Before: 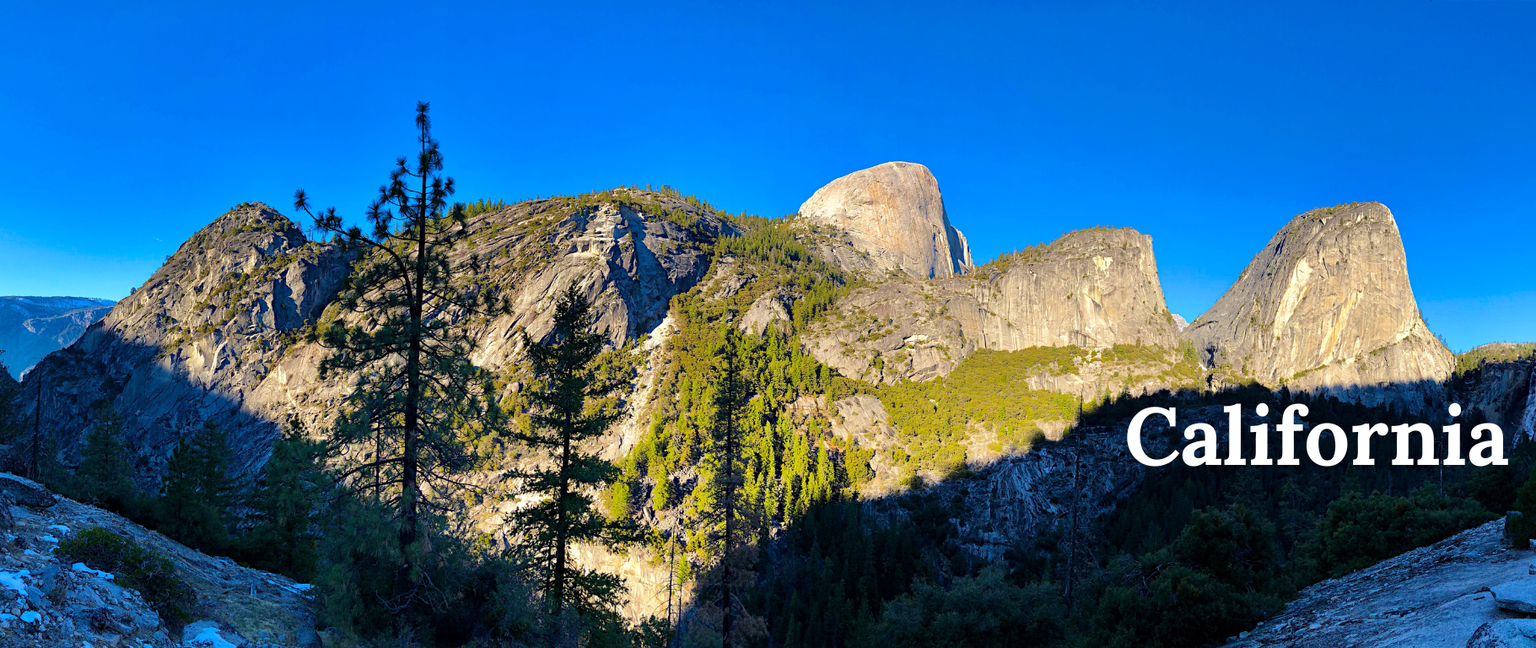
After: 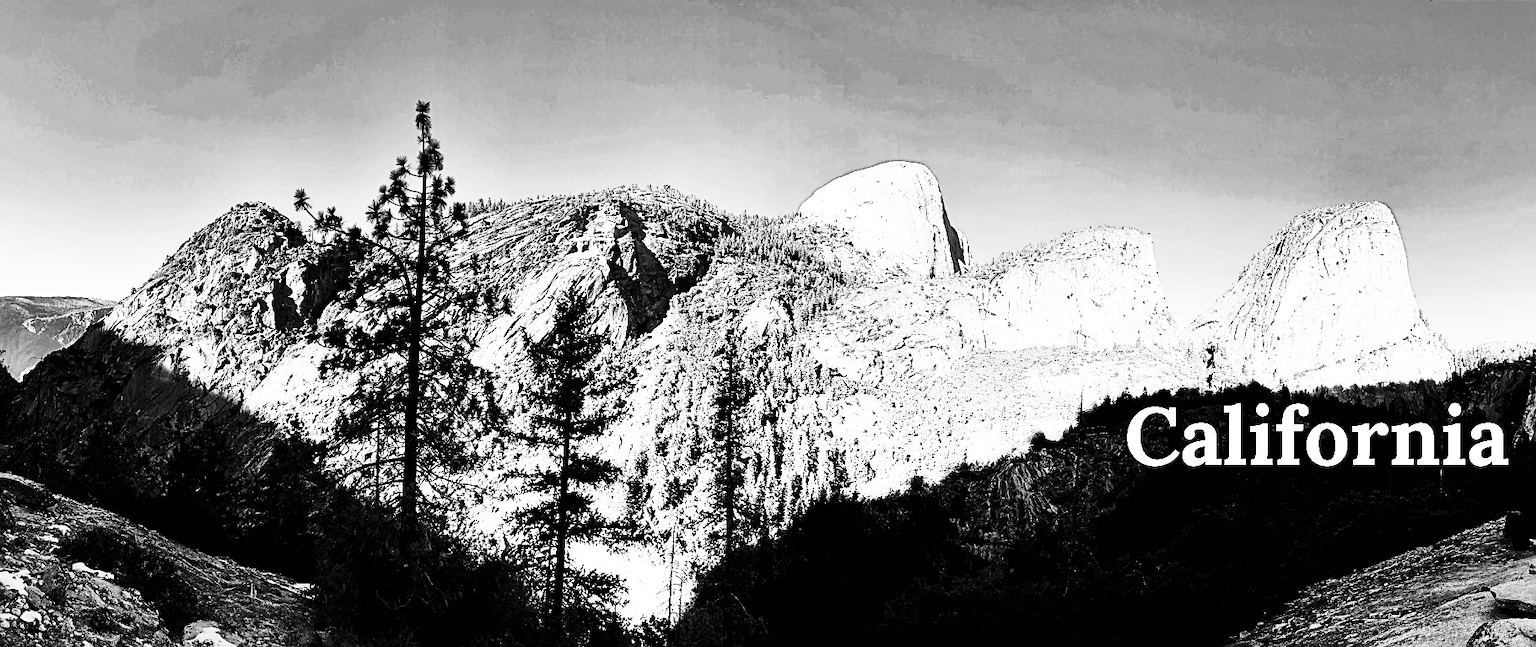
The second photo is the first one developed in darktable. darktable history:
filmic rgb: black relative exposure -3.57 EV, white relative exposure 2.29 EV, hardness 3.41
monochrome: a 32, b 64, size 2.3, highlights 1
white balance: red 1.029, blue 0.92
exposure: black level correction 0, exposure 0.5 EV, compensate exposure bias true, compensate highlight preservation false
tone equalizer: on, module defaults
contrast brightness saturation: contrast 0.93, brightness 0.2
sharpen: on, module defaults
shadows and highlights: shadows 40, highlights -60
